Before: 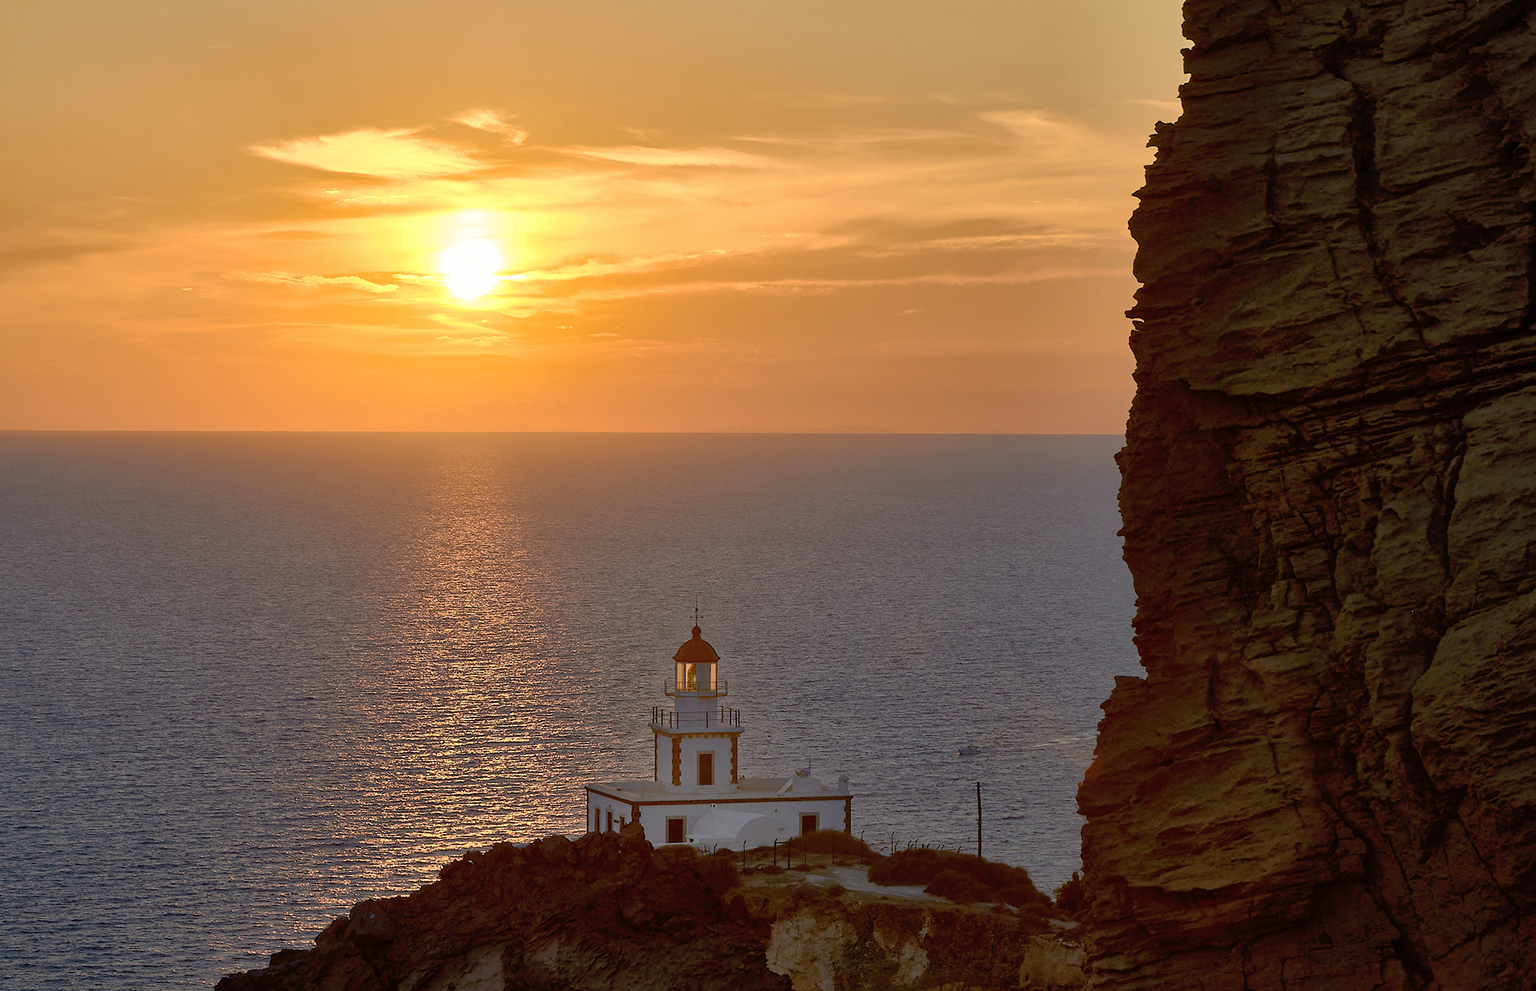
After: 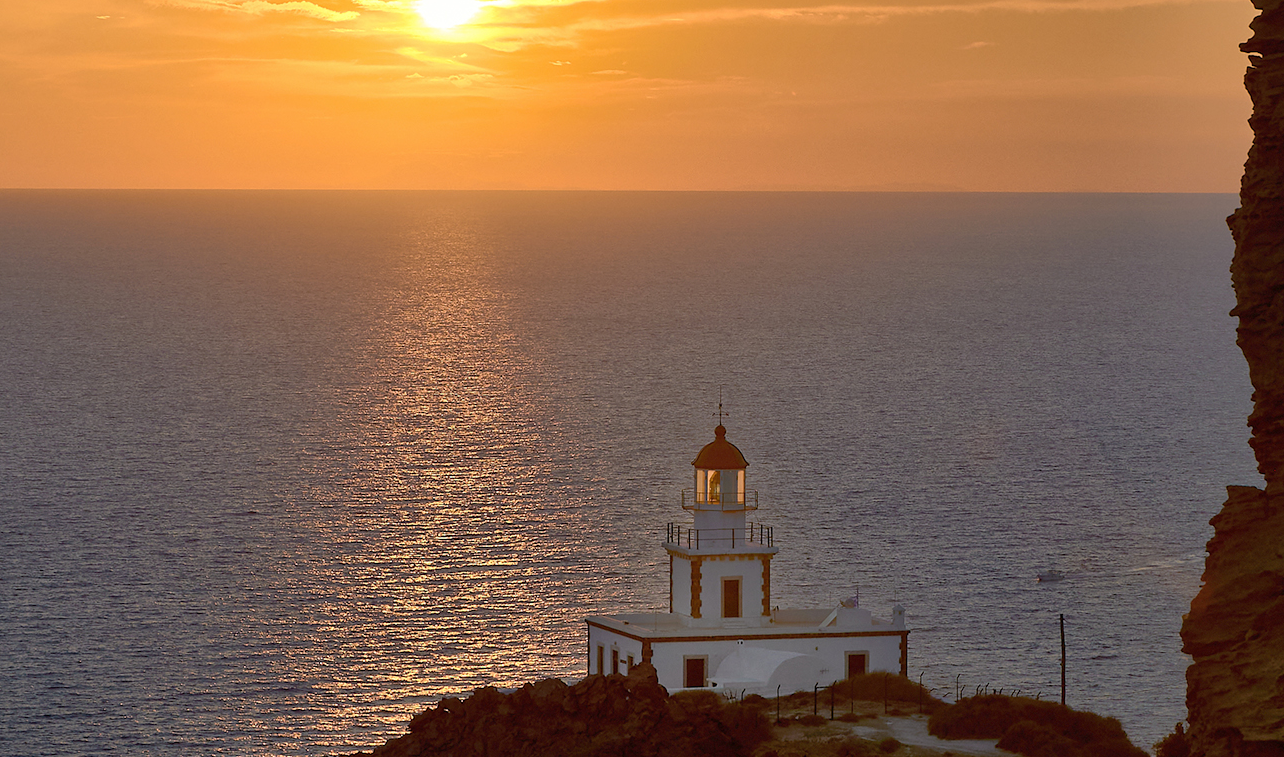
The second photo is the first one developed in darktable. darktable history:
crop: left 6.641%, top 27.766%, right 24.309%, bottom 9.082%
